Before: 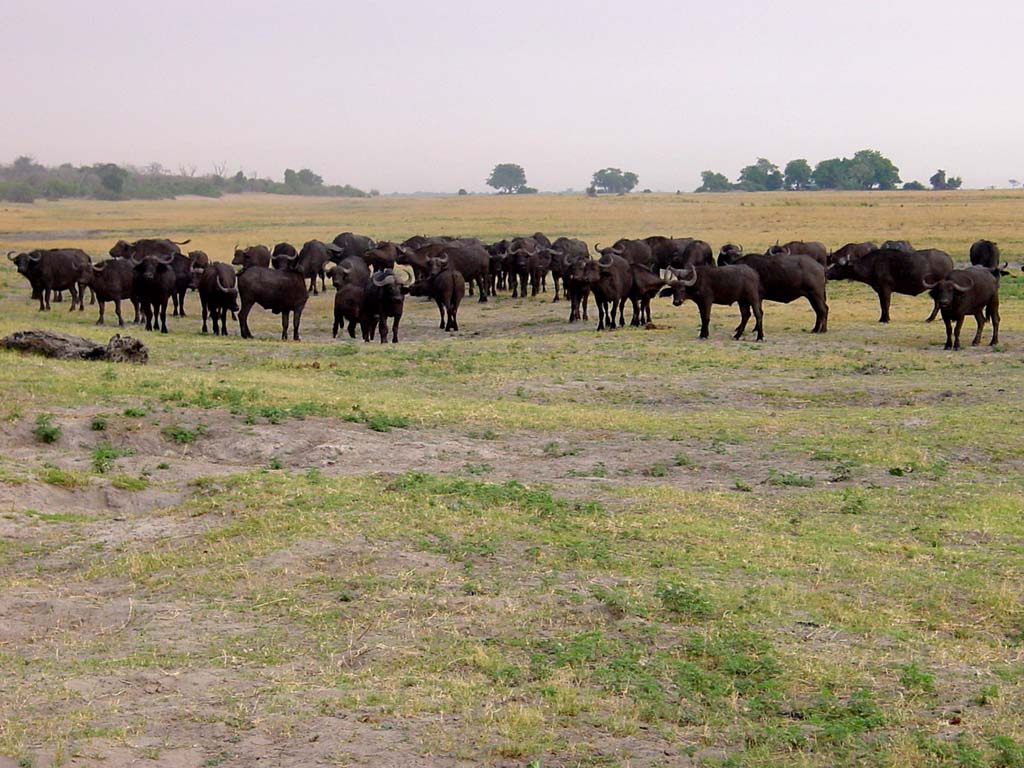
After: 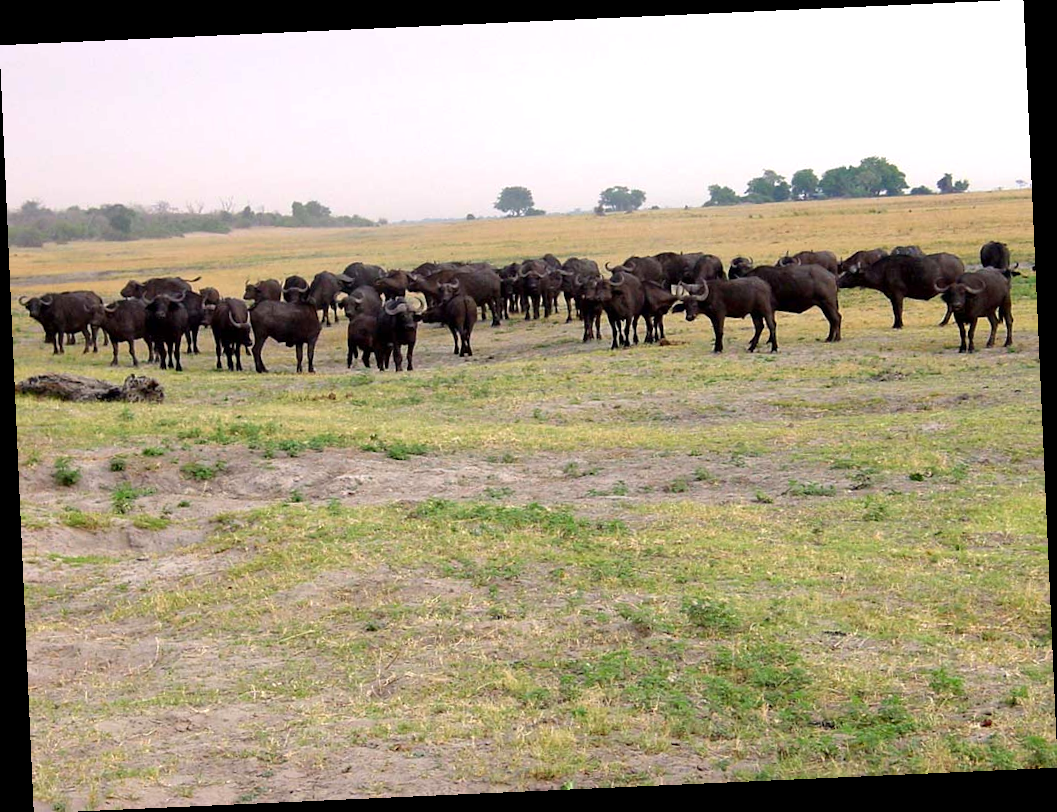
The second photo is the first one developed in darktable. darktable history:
rotate and perspective: rotation -2.56°, automatic cropping off
exposure: exposure 0.4 EV, compensate highlight preservation false
